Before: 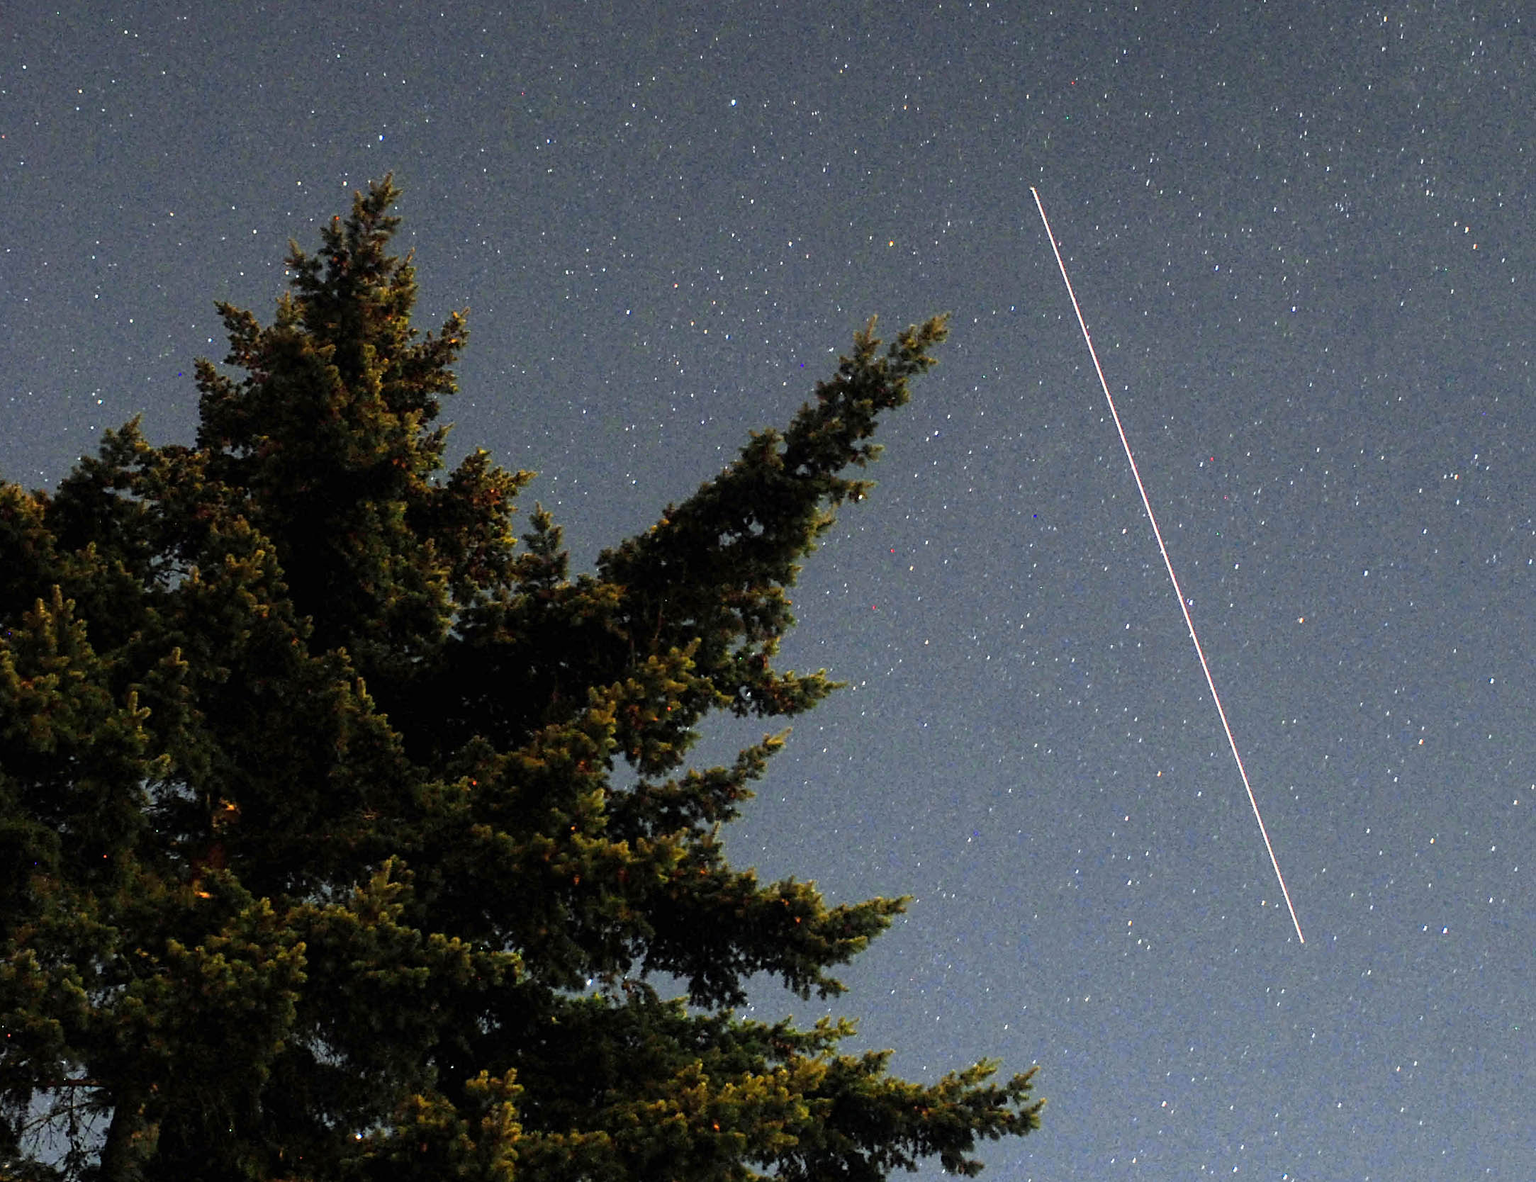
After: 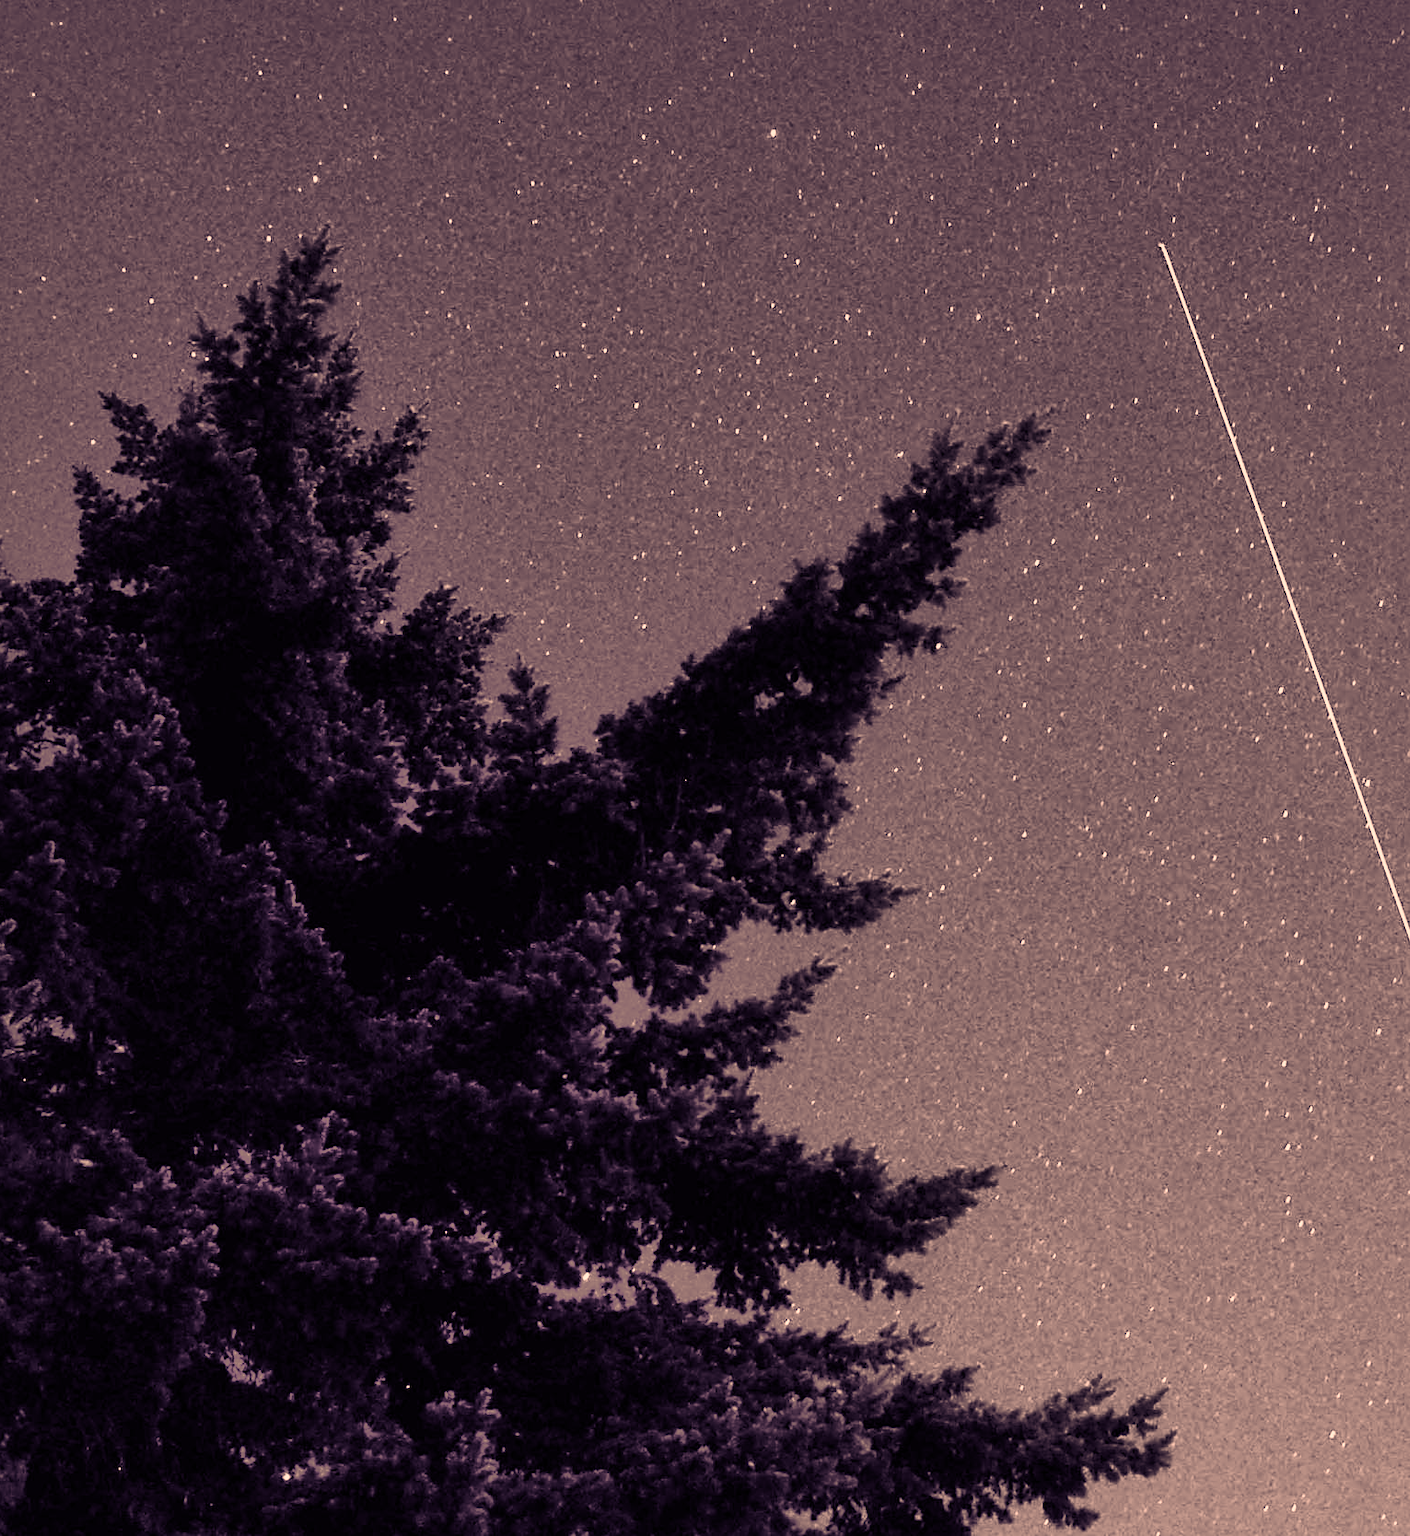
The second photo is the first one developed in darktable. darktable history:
contrast brightness saturation: contrast 0.278
color balance rgb: shadows lift › luminance -21.588%, shadows lift › chroma 8.738%, shadows lift › hue 284.9°, highlights gain › chroma 0.146%, highlights gain › hue 331.77°, perceptual saturation grading › global saturation 0.83%, perceptual saturation grading › highlights -29.767%, perceptual saturation grading › mid-tones 29.233%, perceptual saturation grading › shadows 59.839%, global vibrance 20%
crop and rotate: left 9.001%, right 20.299%
exposure: black level correction 0, compensate highlight preservation false
shadows and highlights: on, module defaults
color correction: highlights a* 21.89, highlights b* 21.96
color calibration: output gray [0.21, 0.42, 0.37, 0], x 0.37, y 0.382, temperature 4306.86 K
